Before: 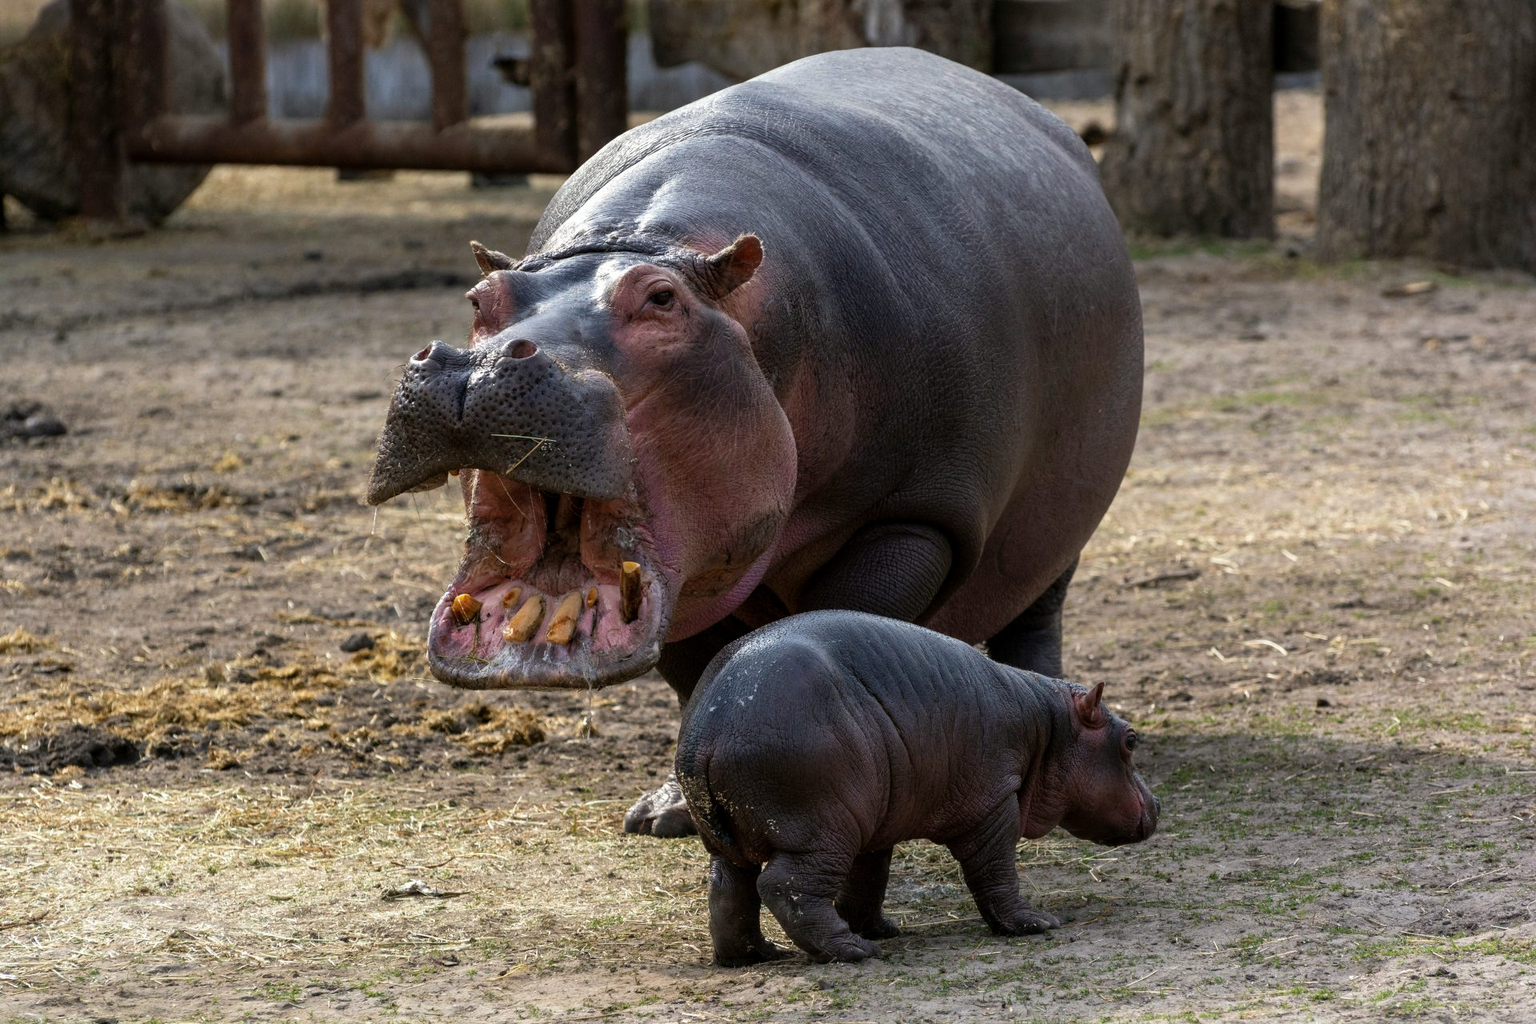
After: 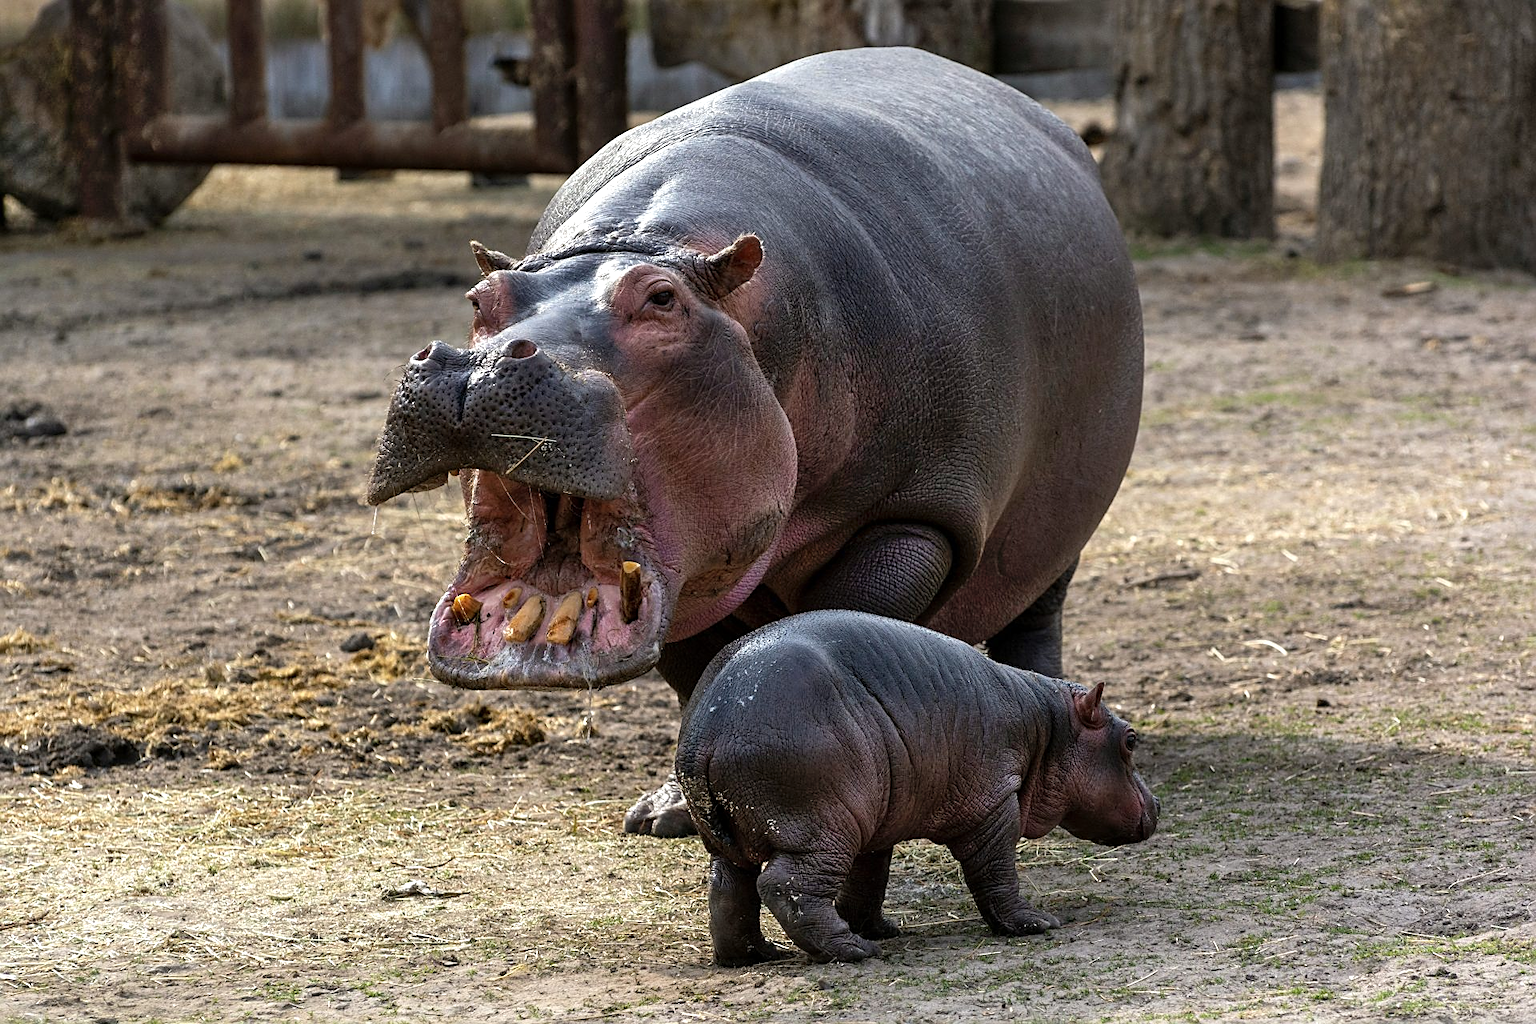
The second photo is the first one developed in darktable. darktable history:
shadows and highlights: radius 45.54, white point adjustment 6.7, compress 79.73%, soften with gaussian
sharpen: on, module defaults
